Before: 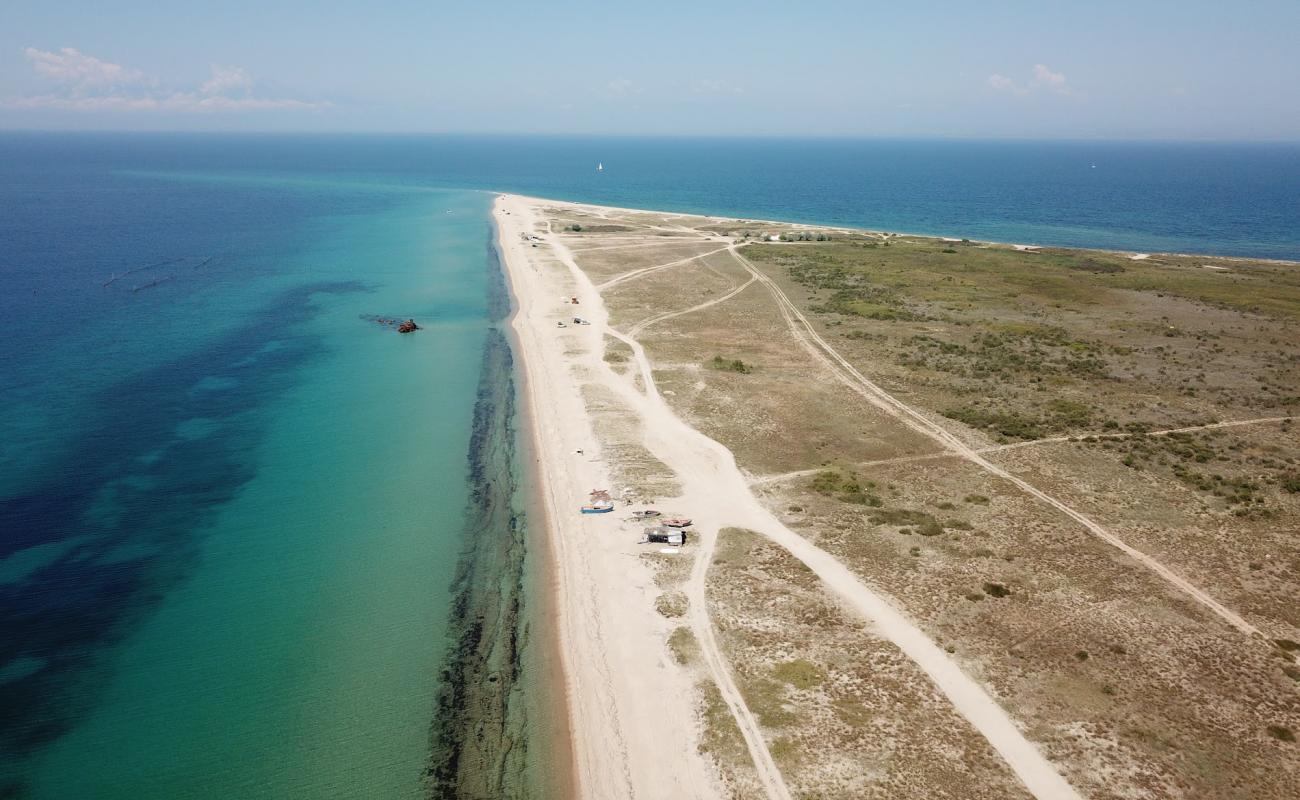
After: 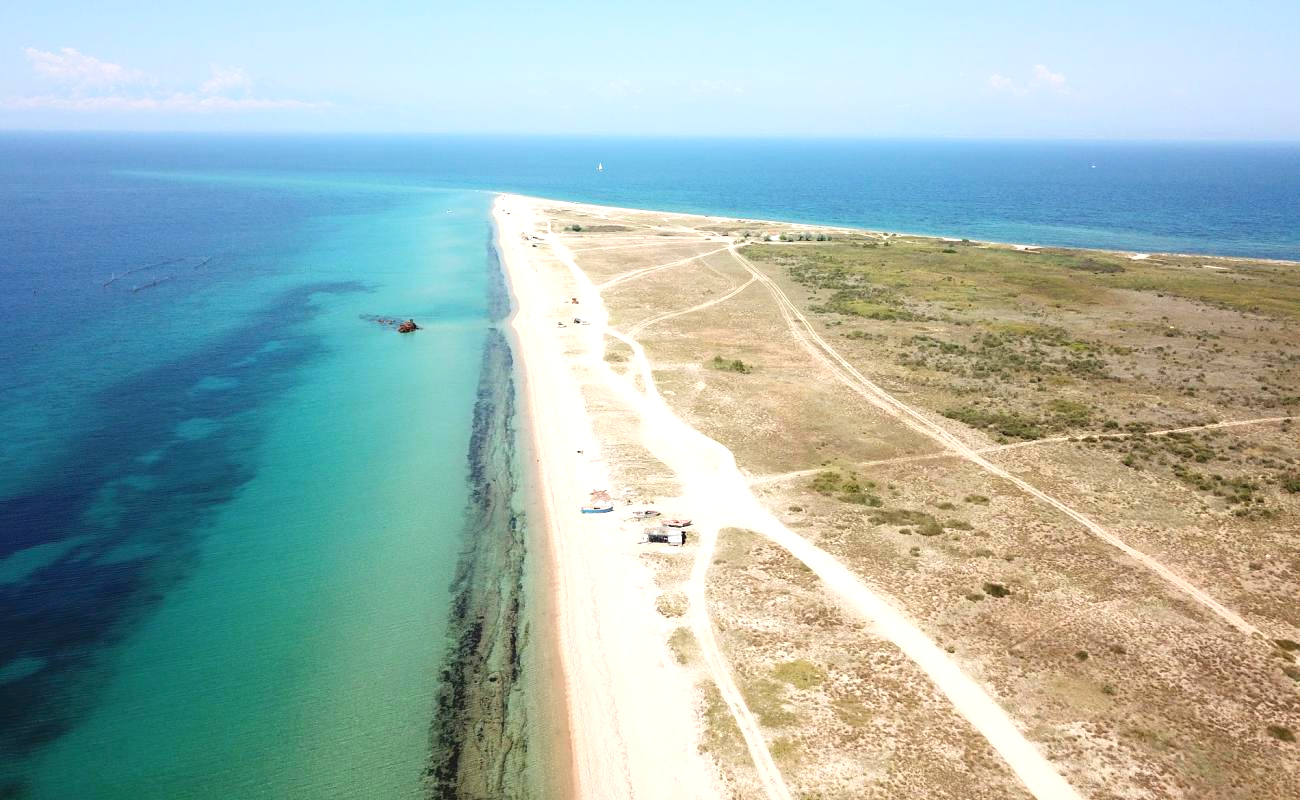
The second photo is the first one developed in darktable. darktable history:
exposure: exposure 0.64 EV, compensate highlight preservation false
tone curve: curves: ch0 [(0, 0.028) (0.138, 0.156) (0.468, 0.516) (0.754, 0.823) (1, 1)], color space Lab, linked channels, preserve colors none
